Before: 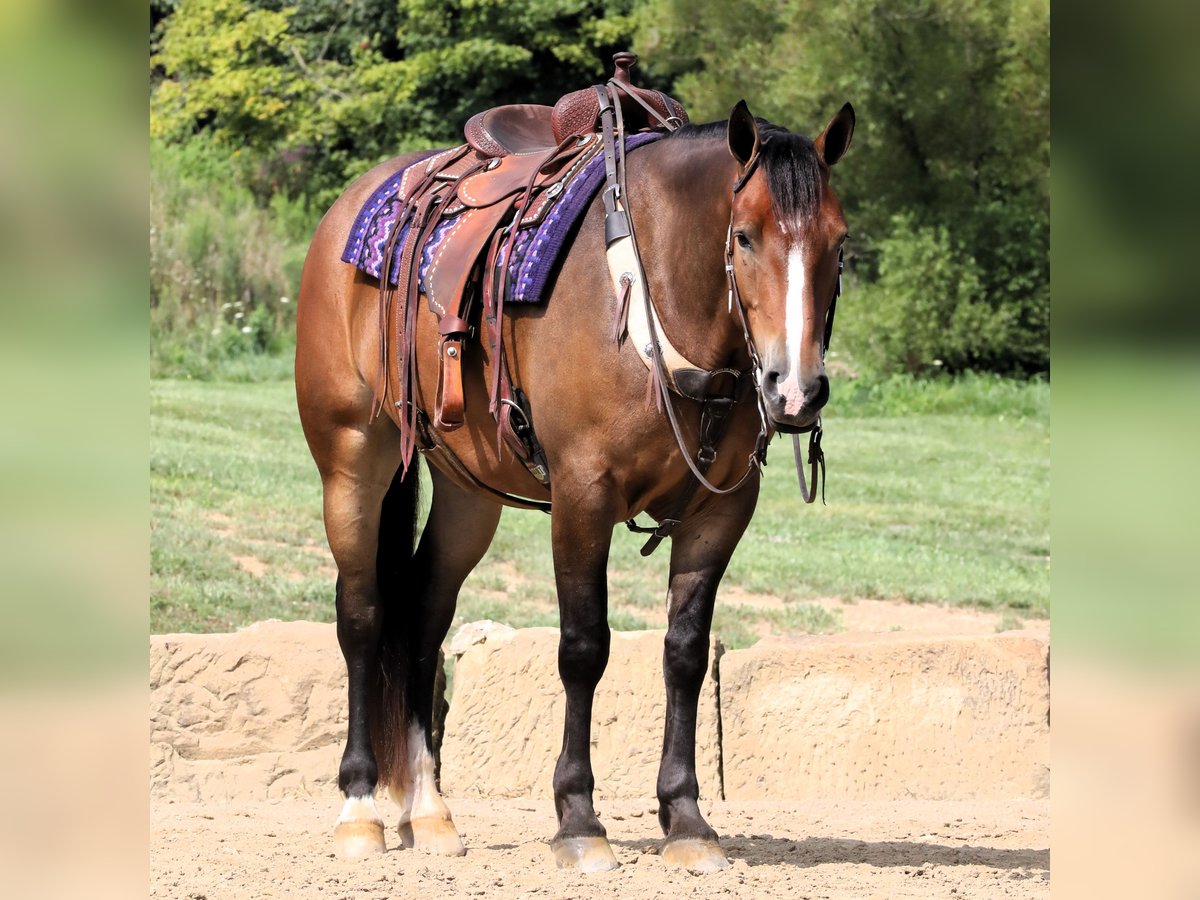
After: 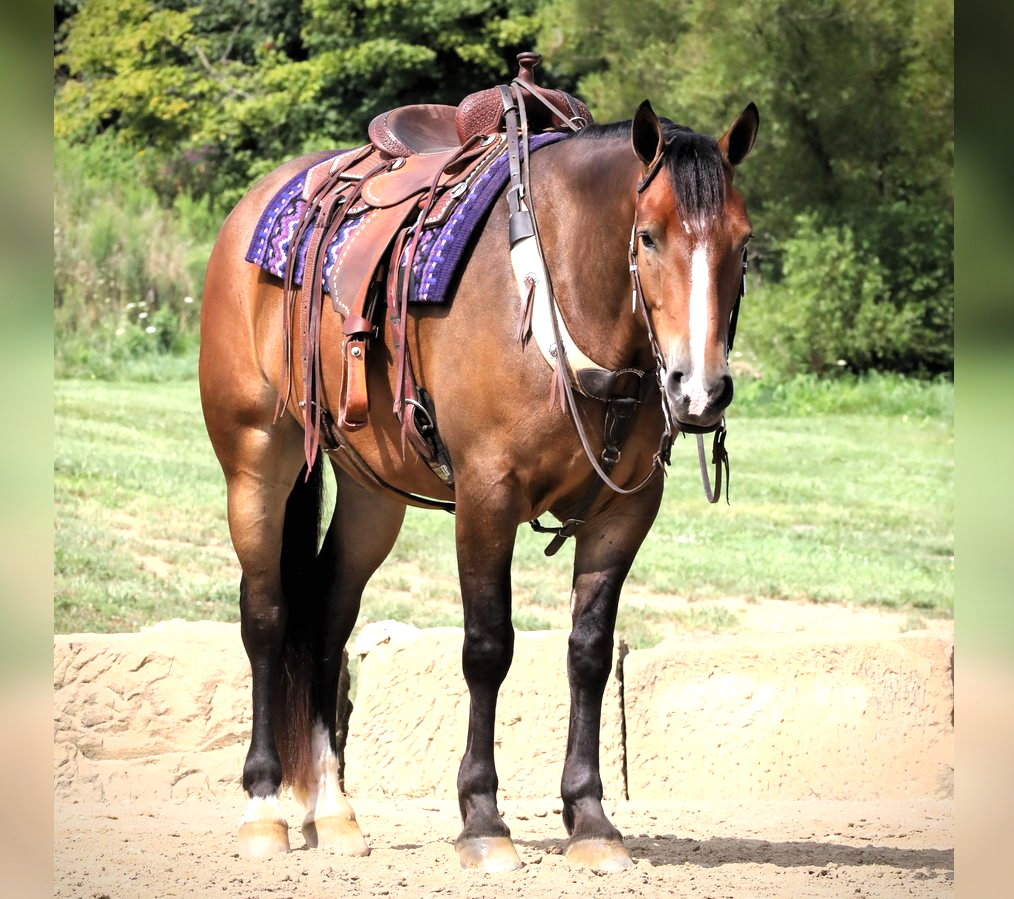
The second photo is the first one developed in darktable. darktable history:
crop: left 8.081%, right 7.36%
vignetting: saturation 0.032, automatic ratio true
exposure: black level correction 0, exposure 0.499 EV, compensate highlight preservation false
